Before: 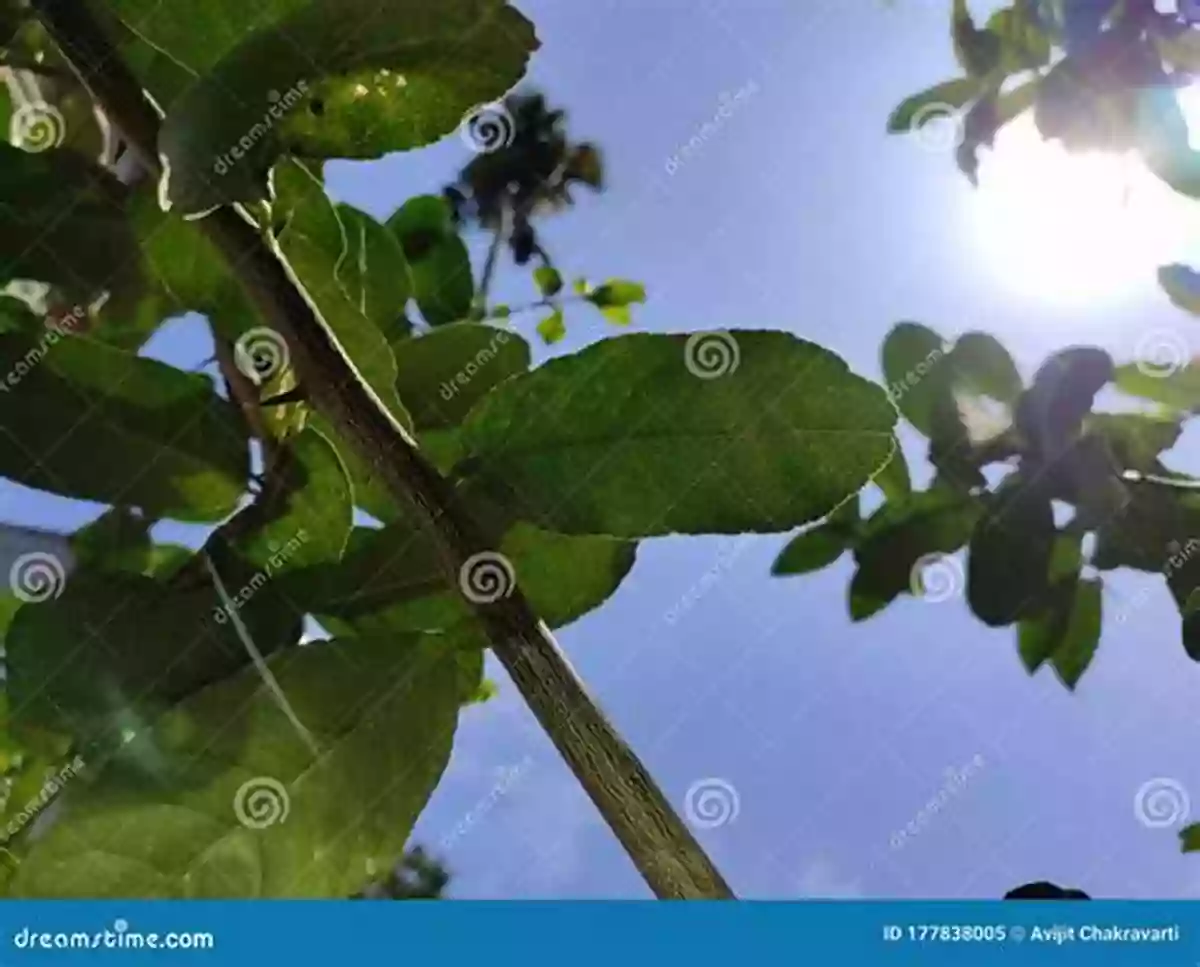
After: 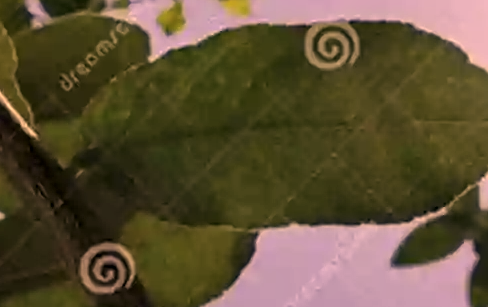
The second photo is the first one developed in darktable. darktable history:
color correction: highlights a* 39.76, highlights b* 39.78, saturation 0.686
crop: left 31.676%, top 31.962%, right 27.575%, bottom 36.278%
local contrast: on, module defaults
exposure: exposure 0.082 EV, compensate exposure bias true, compensate highlight preservation false
tone equalizer: mask exposure compensation -0.514 EV
